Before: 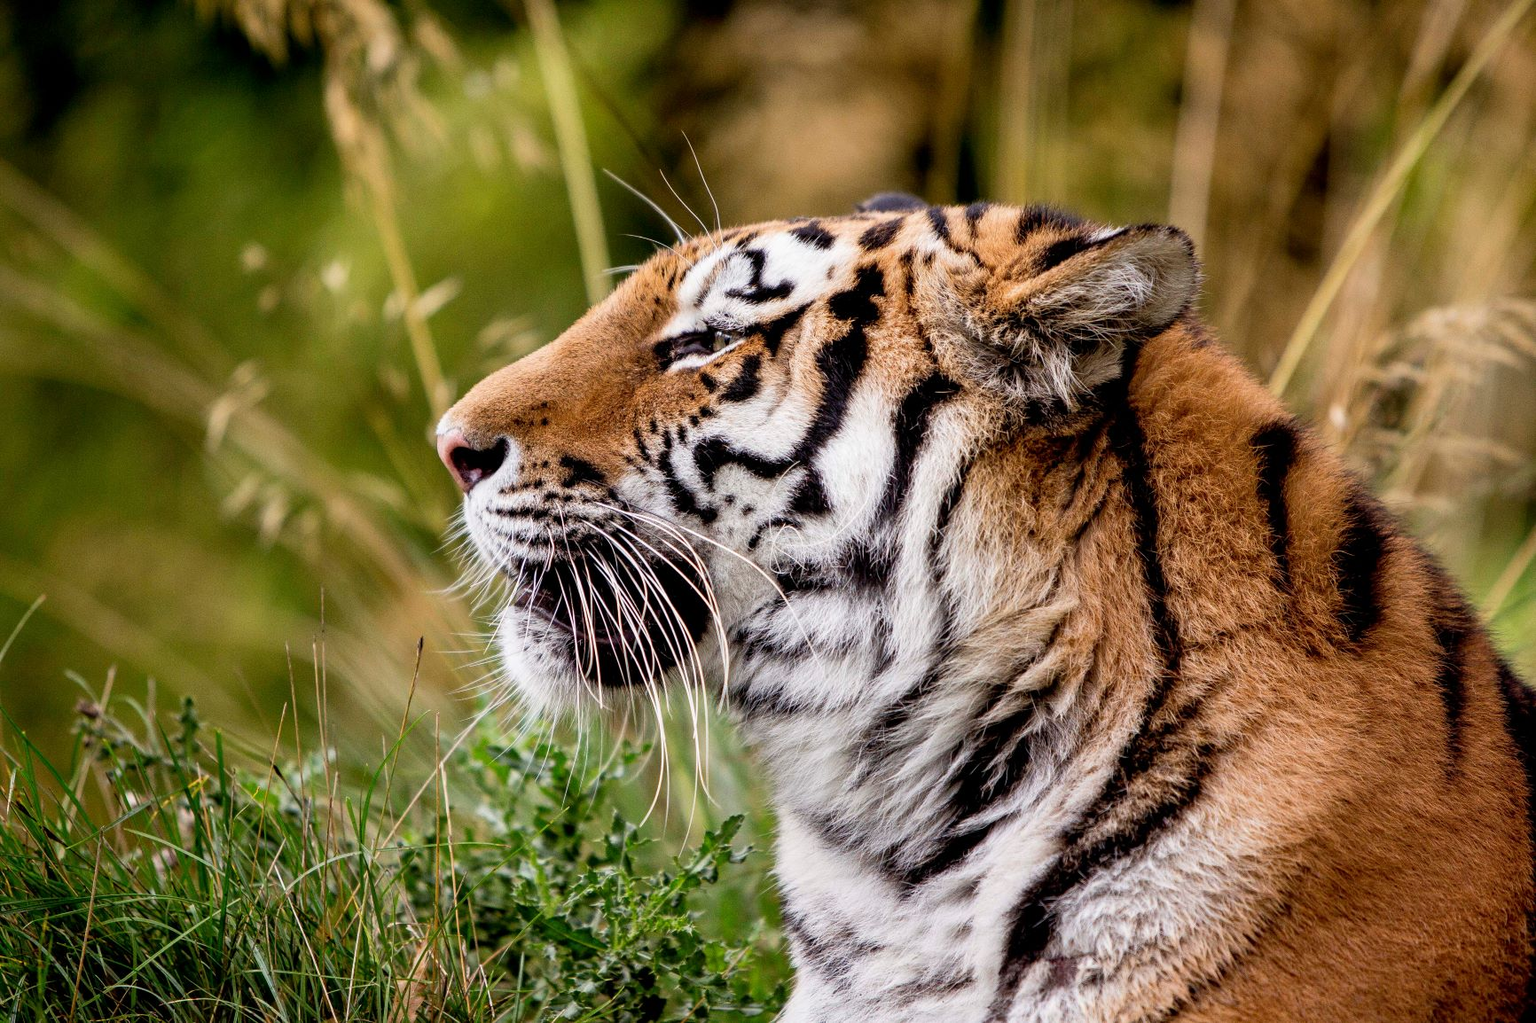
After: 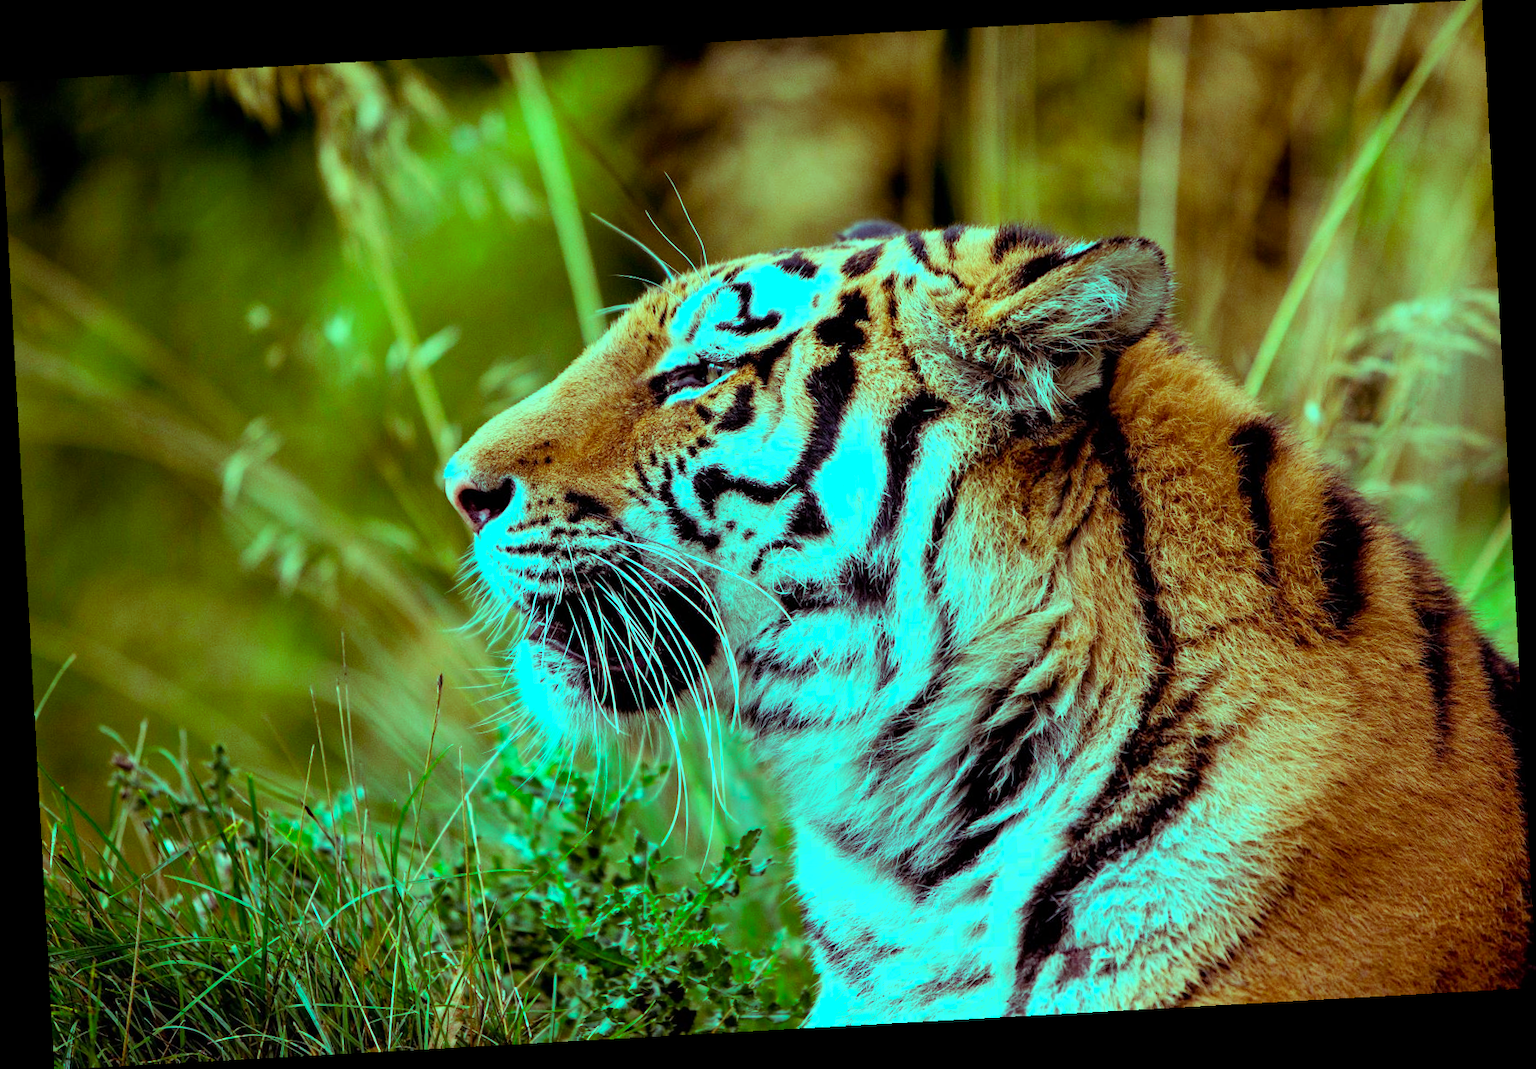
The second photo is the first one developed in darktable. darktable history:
rotate and perspective: rotation -3.18°, automatic cropping off
color balance rgb: shadows lift › luminance 0.49%, shadows lift › chroma 6.83%, shadows lift › hue 300.29°, power › hue 208.98°, highlights gain › luminance 20.24%, highlights gain › chroma 13.17%, highlights gain › hue 173.85°, perceptual saturation grading › global saturation 18.05%
